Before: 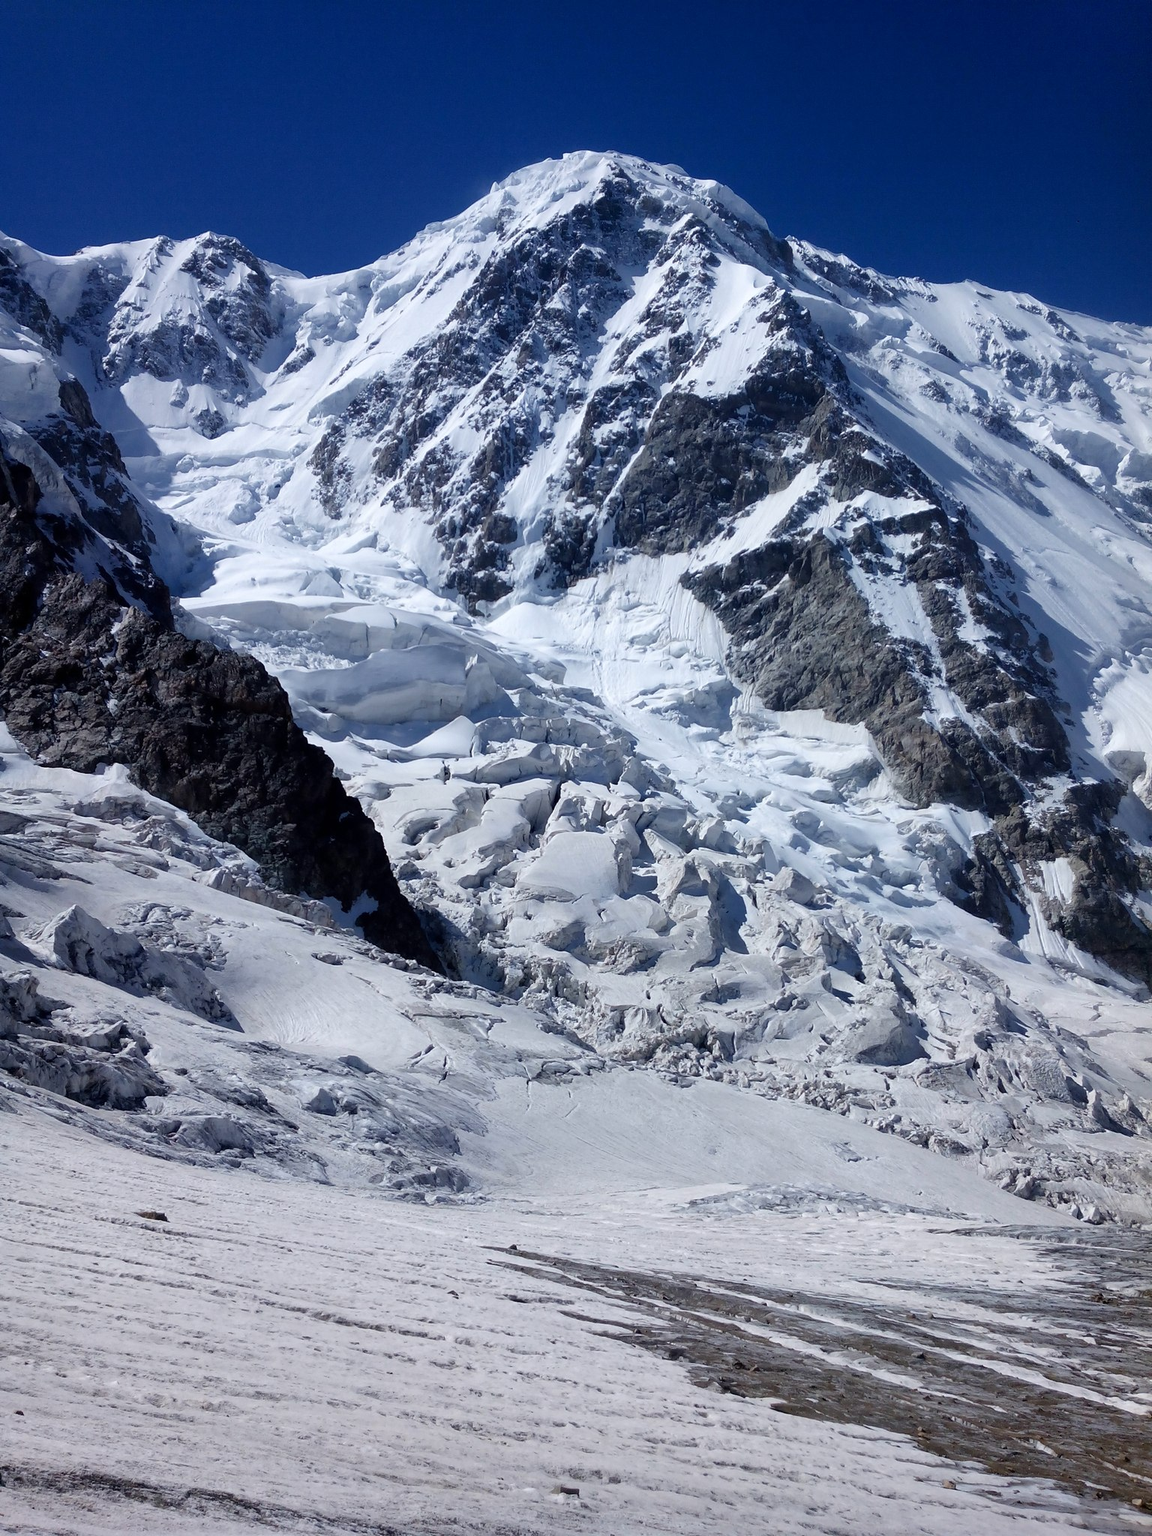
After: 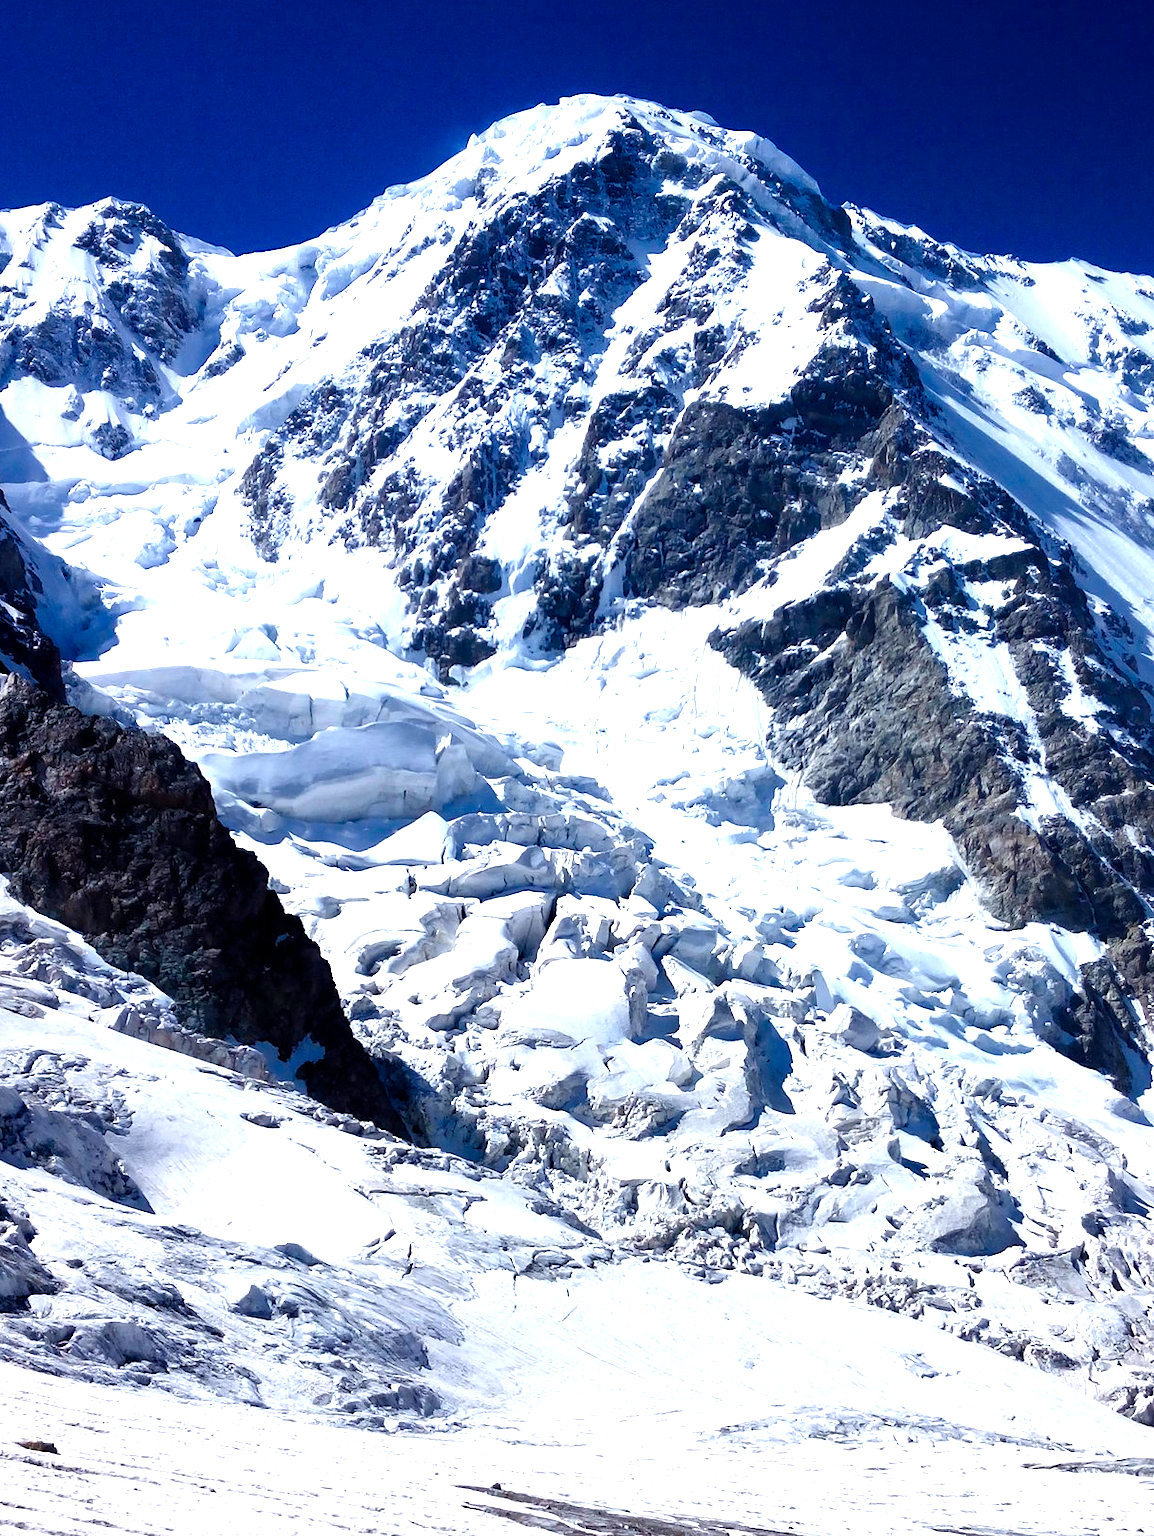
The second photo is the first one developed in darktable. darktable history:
exposure: black level correction 0, exposure 0.7 EV, compensate exposure bias true, compensate highlight preservation false
crop and rotate: left 10.622%, top 5.027%, right 10.431%, bottom 16.201%
color balance rgb: perceptual saturation grading › global saturation 35.145%, perceptual saturation grading › highlights -24.961%, perceptual saturation grading › shadows 49.344%, perceptual brilliance grading › global brilliance 14.737%, perceptual brilliance grading › shadows -35.826%, global vibrance 20%
